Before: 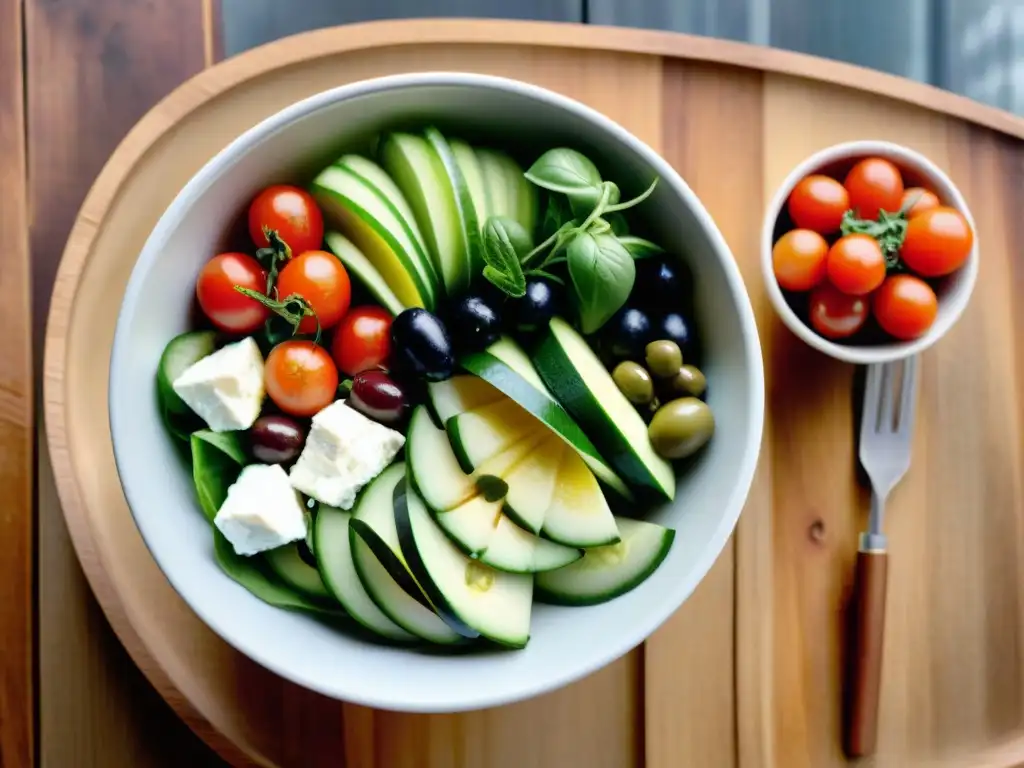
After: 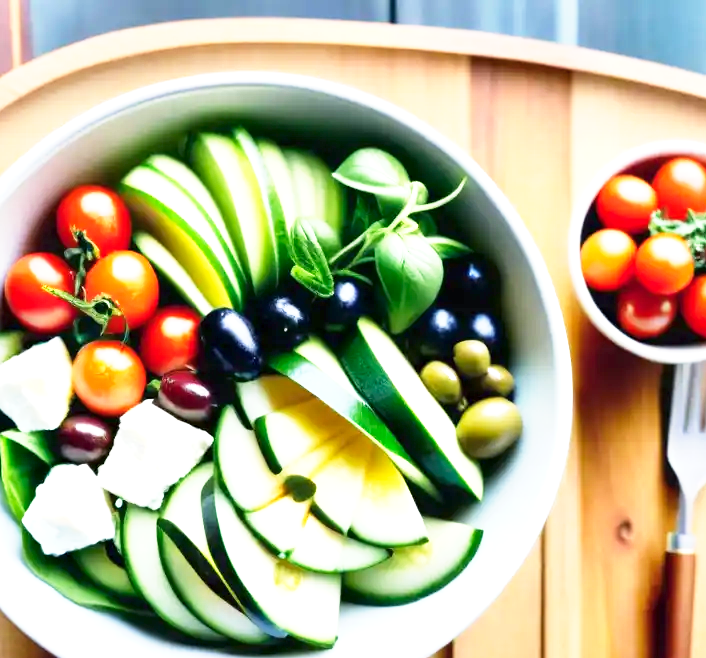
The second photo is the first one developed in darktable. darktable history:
exposure: exposure 0.749 EV, compensate exposure bias true, compensate highlight preservation false
color balance rgb: power › chroma 0.985%, power › hue 251.89°, perceptual saturation grading › global saturation 0.917%, global vibrance 15.855%, saturation formula JzAzBz (2021)
crop: left 18.782%, right 12.207%, bottom 14.315%
base curve: curves: ch0 [(0, 0) (0.557, 0.834) (1, 1)], preserve colors none
